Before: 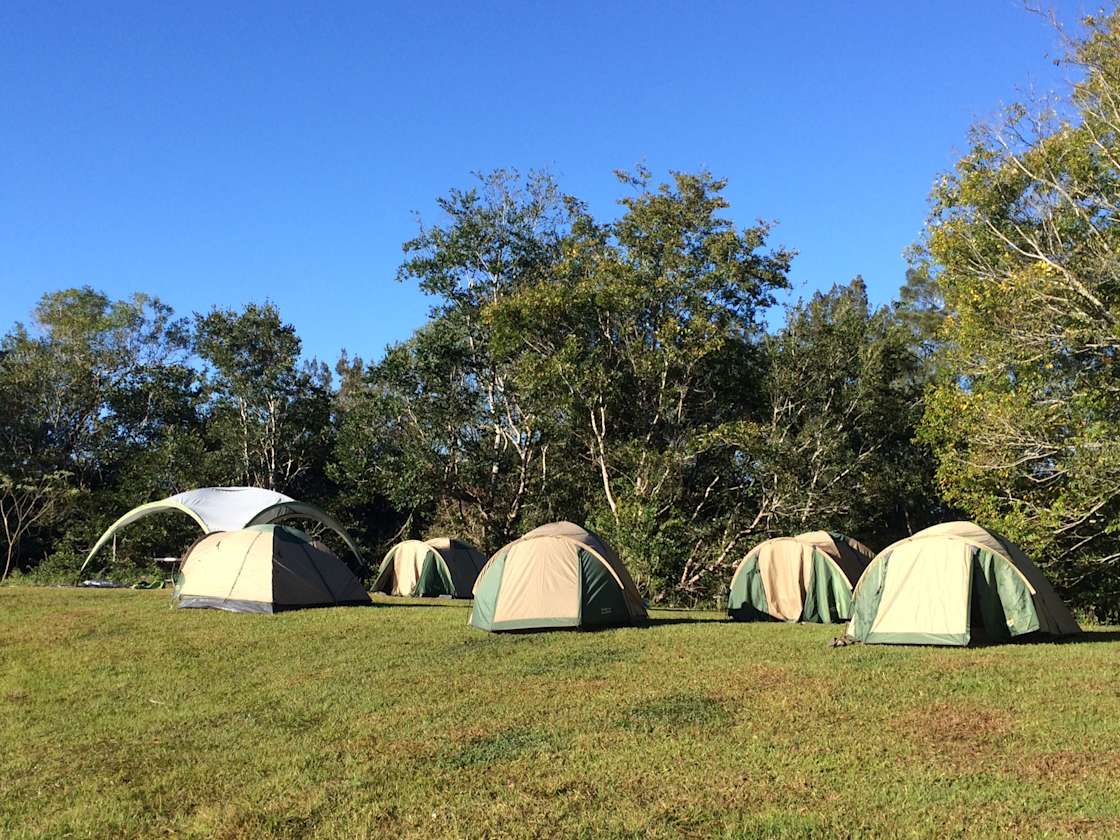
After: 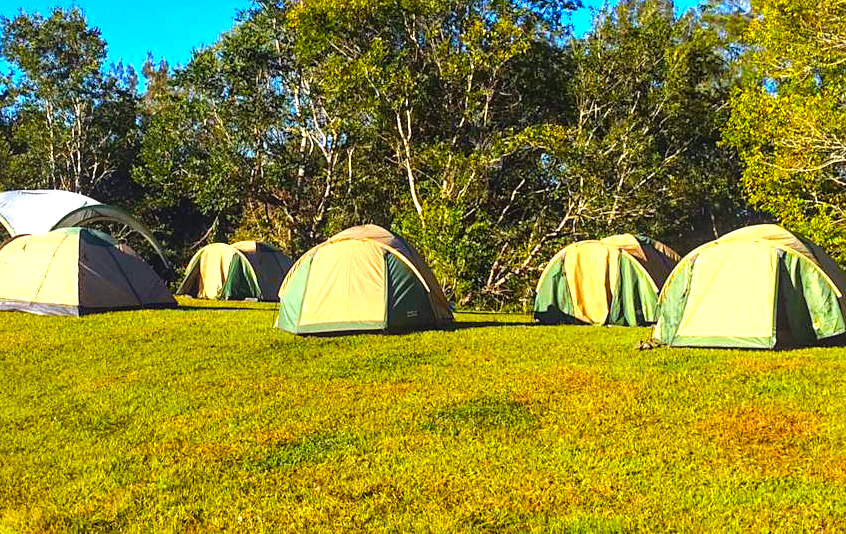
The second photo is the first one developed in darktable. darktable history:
sharpen: amount 0.212
local contrast: detail 113%
exposure: black level correction -0.002, exposure 0.705 EV, compensate highlight preservation false
color balance rgb: power › luminance -3.548%, power › chroma 0.587%, power › hue 40.52°, linear chroma grading › global chroma 9%, perceptual saturation grading › global saturation 36.902%, global vibrance 42.672%
tone equalizer: mask exposure compensation -0.515 EV
crop and rotate: left 17.409%, top 35.432%, right 6.994%, bottom 0.922%
